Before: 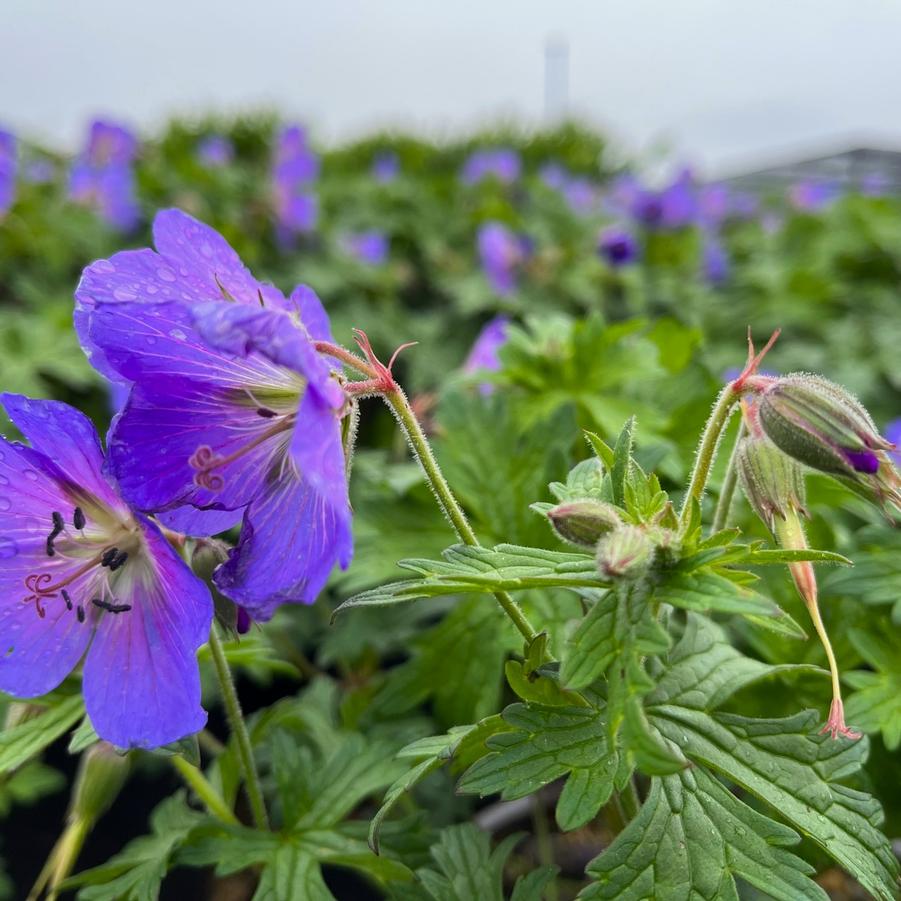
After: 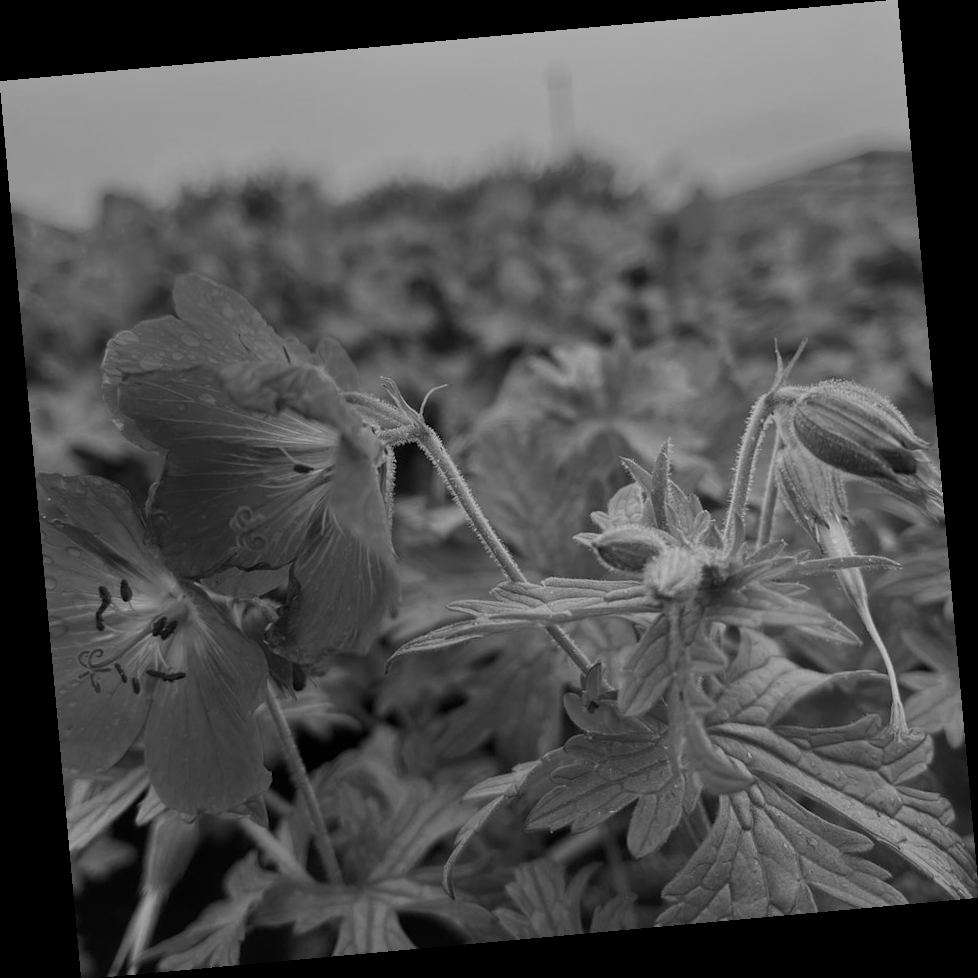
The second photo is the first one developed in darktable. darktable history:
rotate and perspective: rotation -5.2°, automatic cropping off
monochrome: a 79.32, b 81.83, size 1.1
white balance: red 1.05, blue 1.072
